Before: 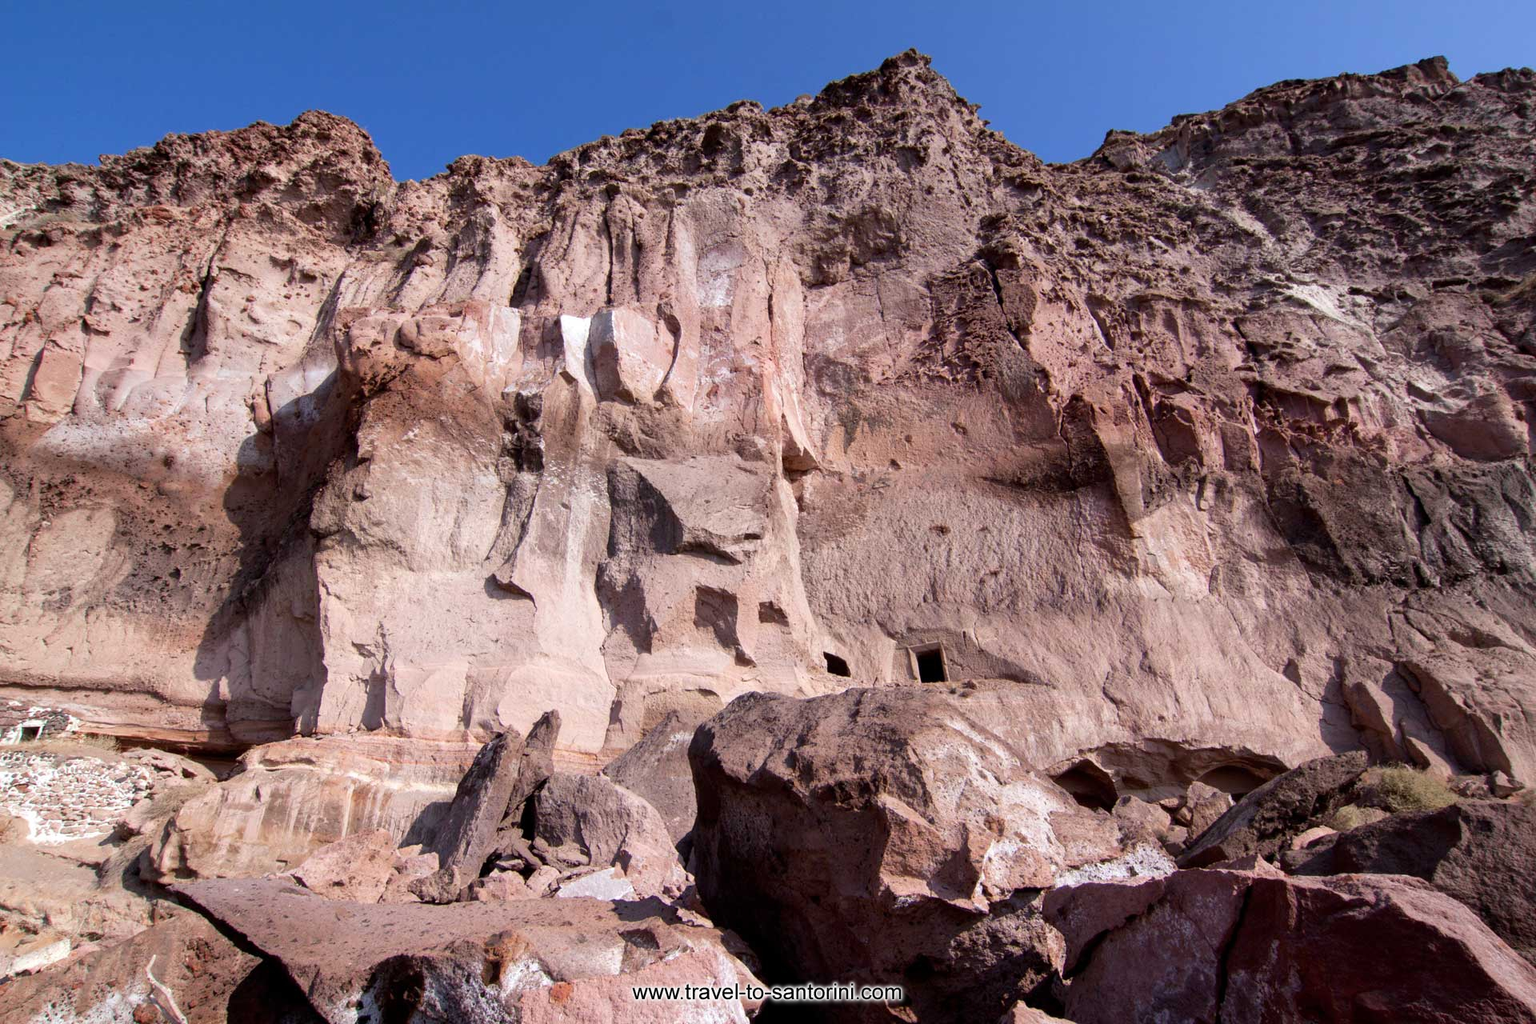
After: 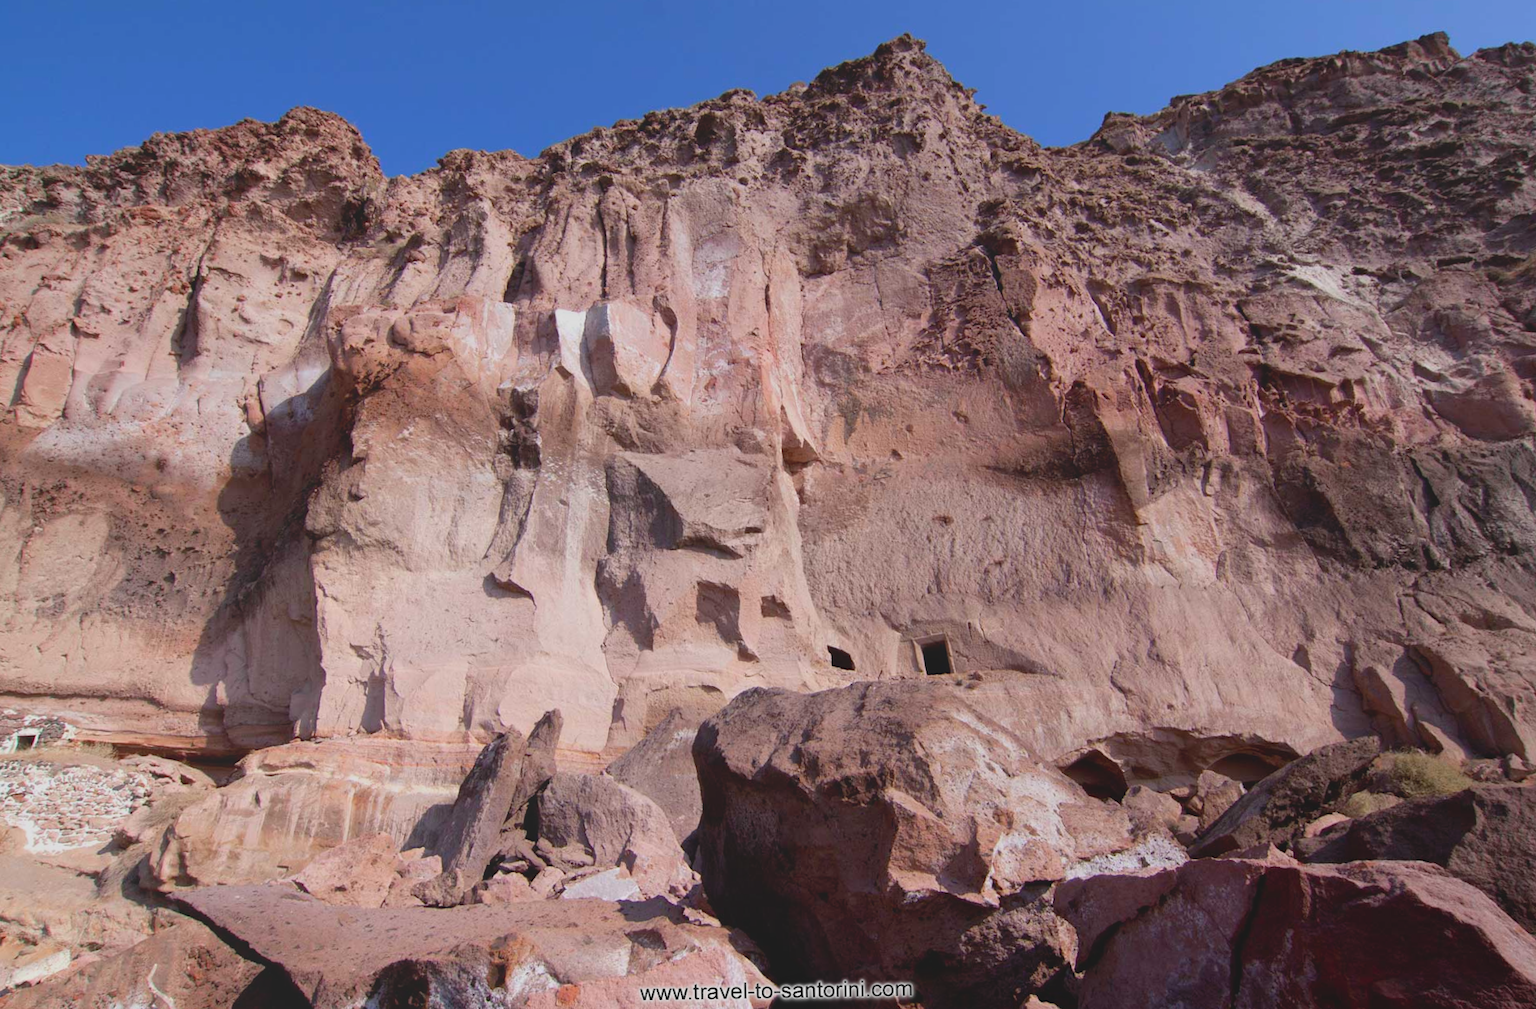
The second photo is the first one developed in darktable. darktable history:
rotate and perspective: rotation -1°, crop left 0.011, crop right 0.989, crop top 0.025, crop bottom 0.975
local contrast: detail 70%
